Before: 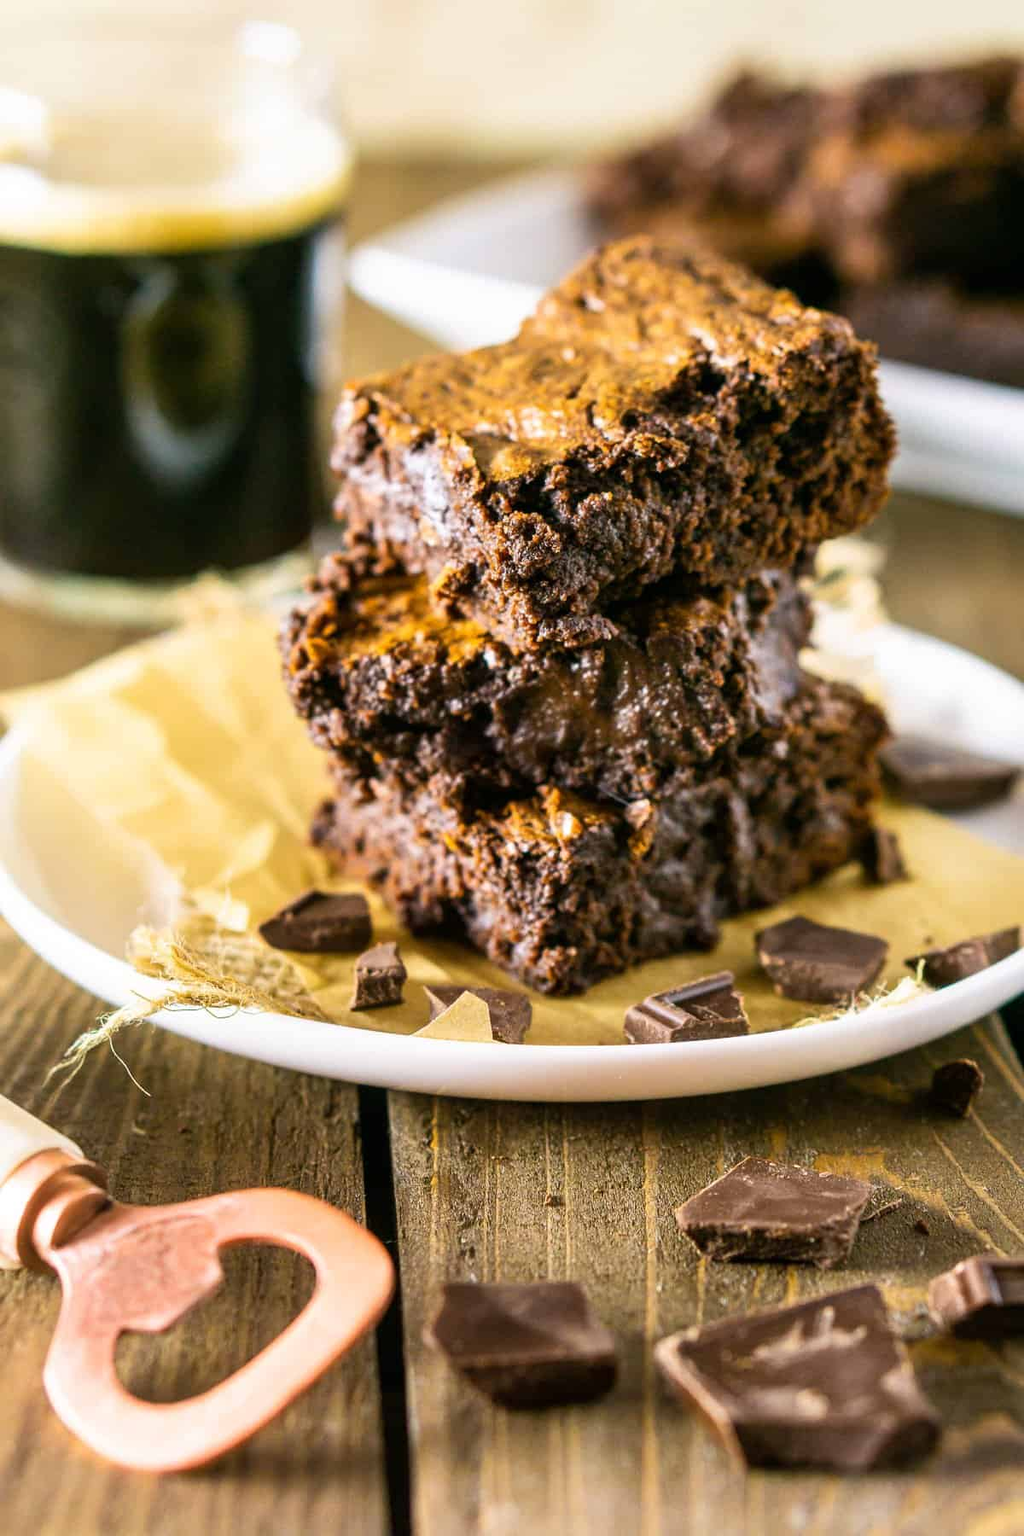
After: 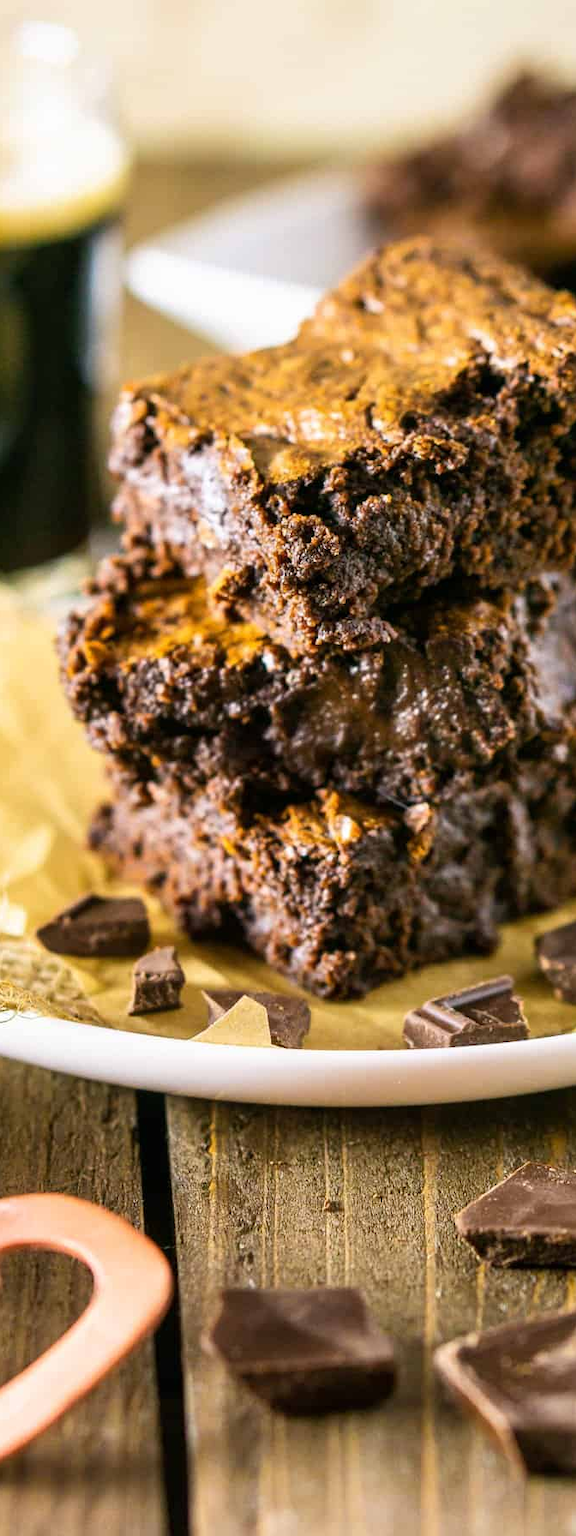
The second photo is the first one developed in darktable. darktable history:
crop: left 21.813%, right 22.156%, bottom 0.007%
